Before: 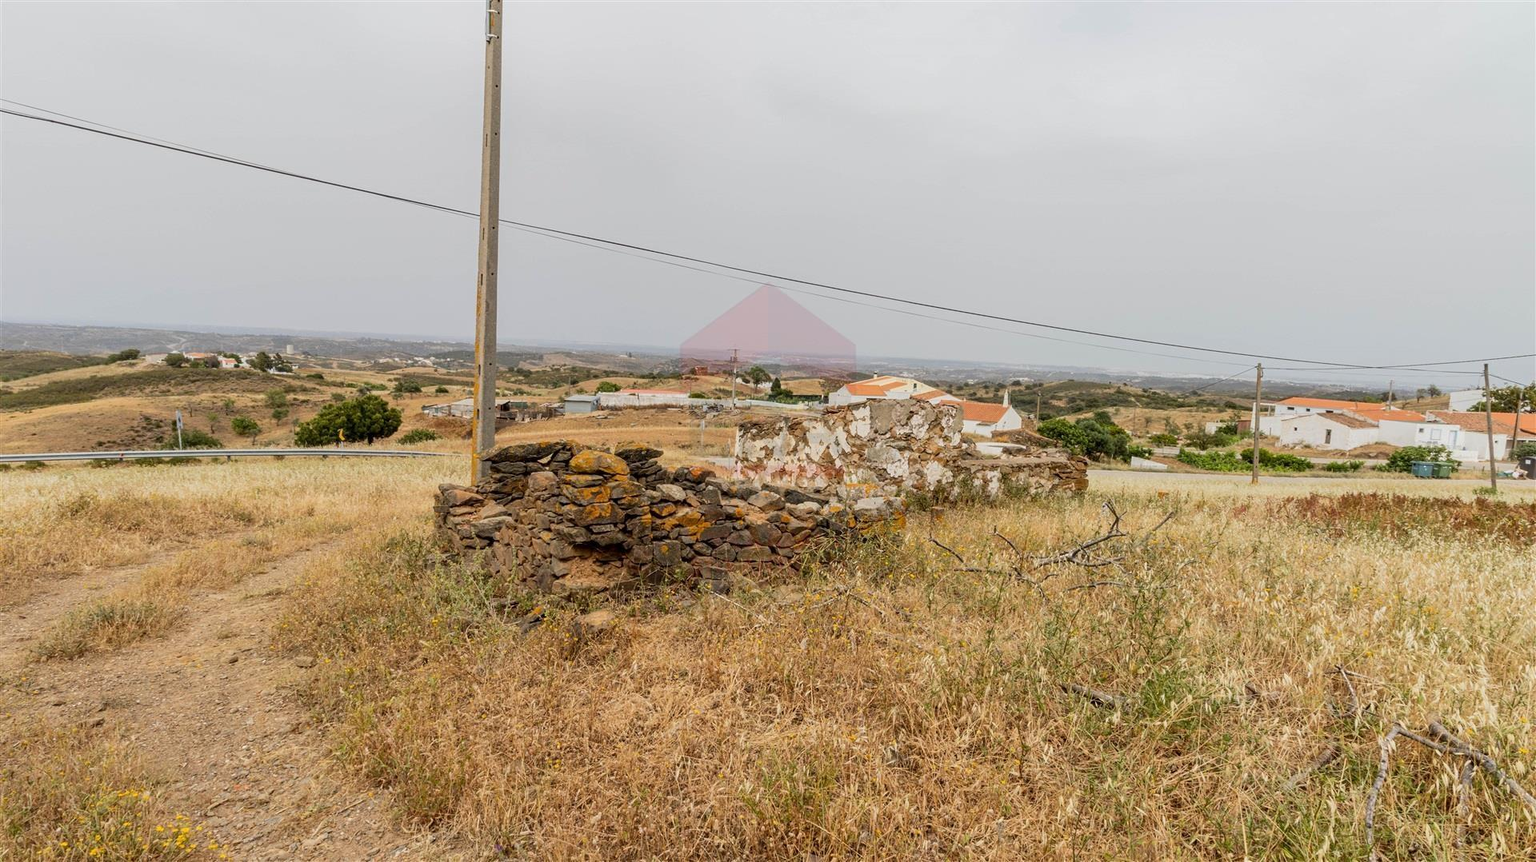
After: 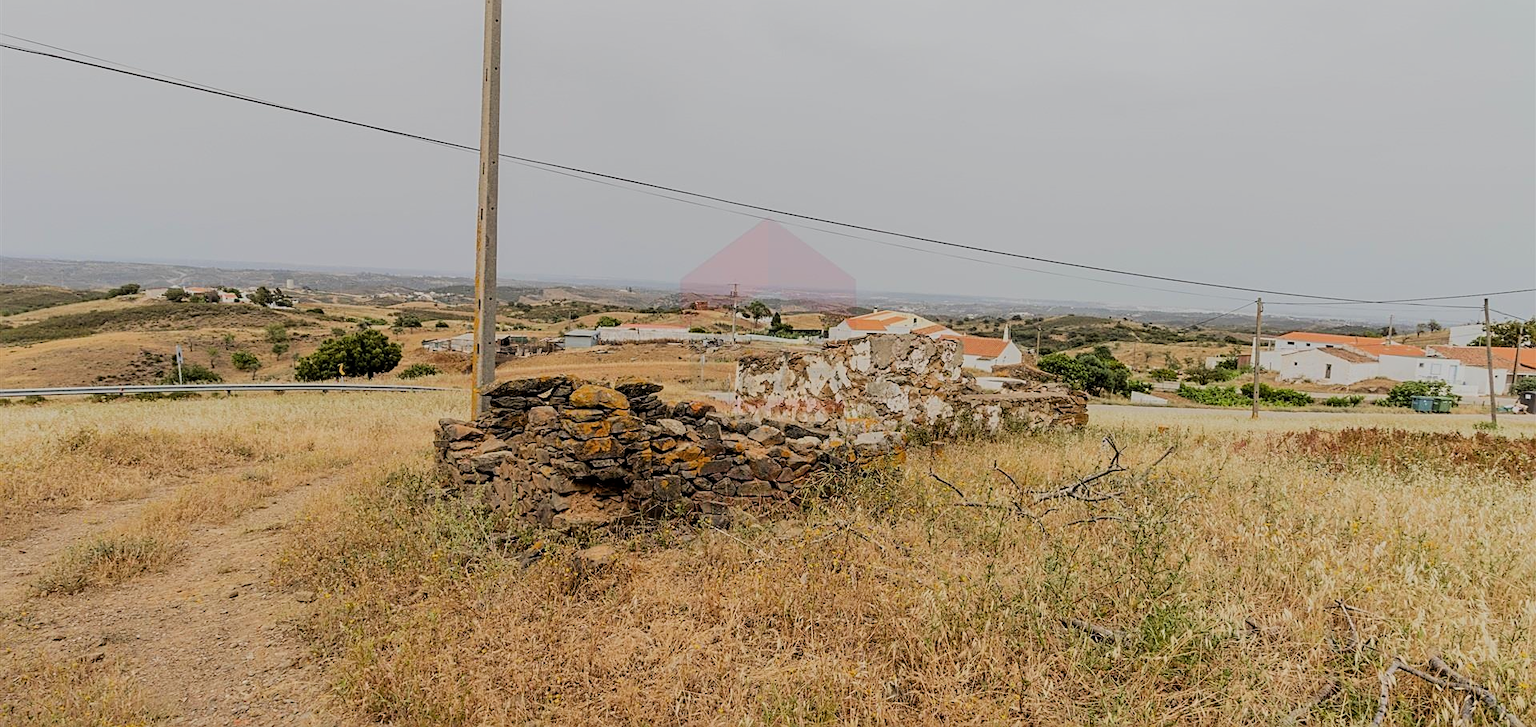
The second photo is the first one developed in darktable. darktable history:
sharpen: on, module defaults
filmic rgb: black relative exposure -7.15 EV, white relative exposure 5.36 EV, hardness 3.02, color science v6 (2022)
crop: top 7.625%, bottom 8.027%
